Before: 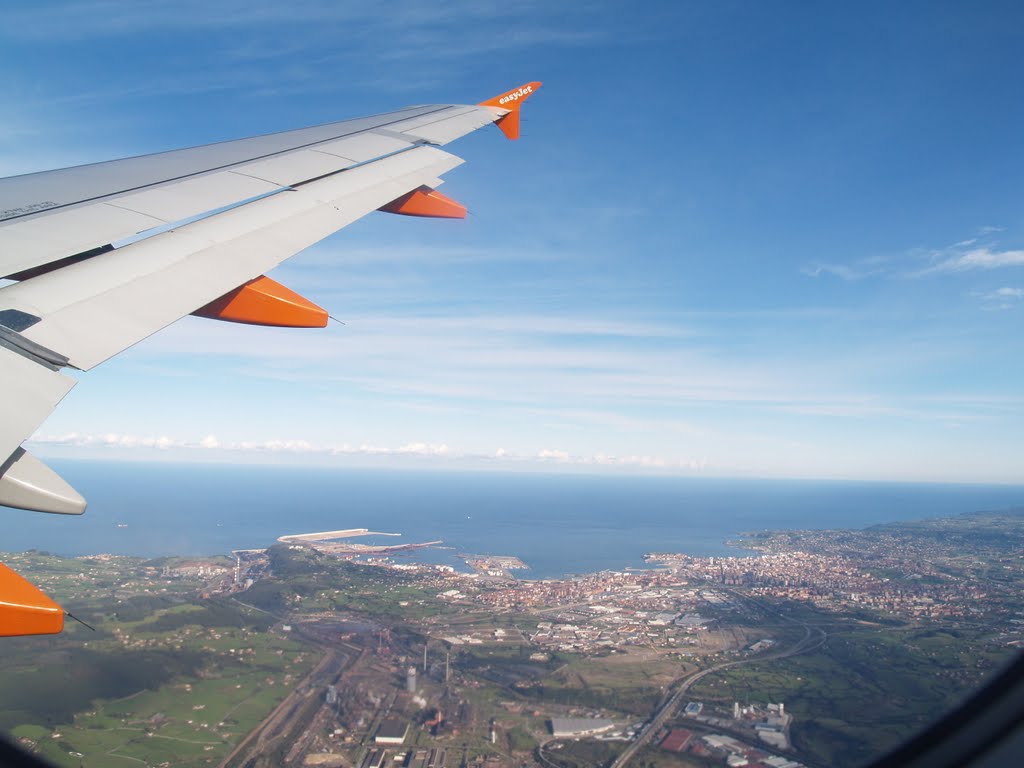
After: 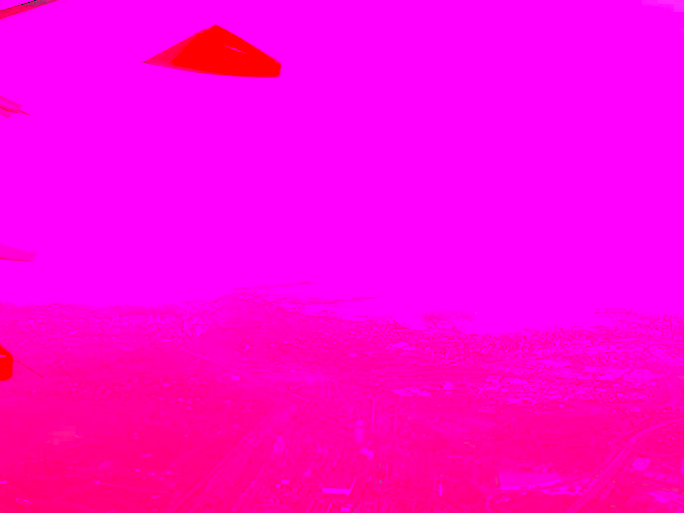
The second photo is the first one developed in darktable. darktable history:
contrast brightness saturation: contrast -0.19, saturation 0.19
crop and rotate: angle -0.82°, left 3.85%, top 31.828%, right 27.992%
white balance: red 4.26, blue 1.802
